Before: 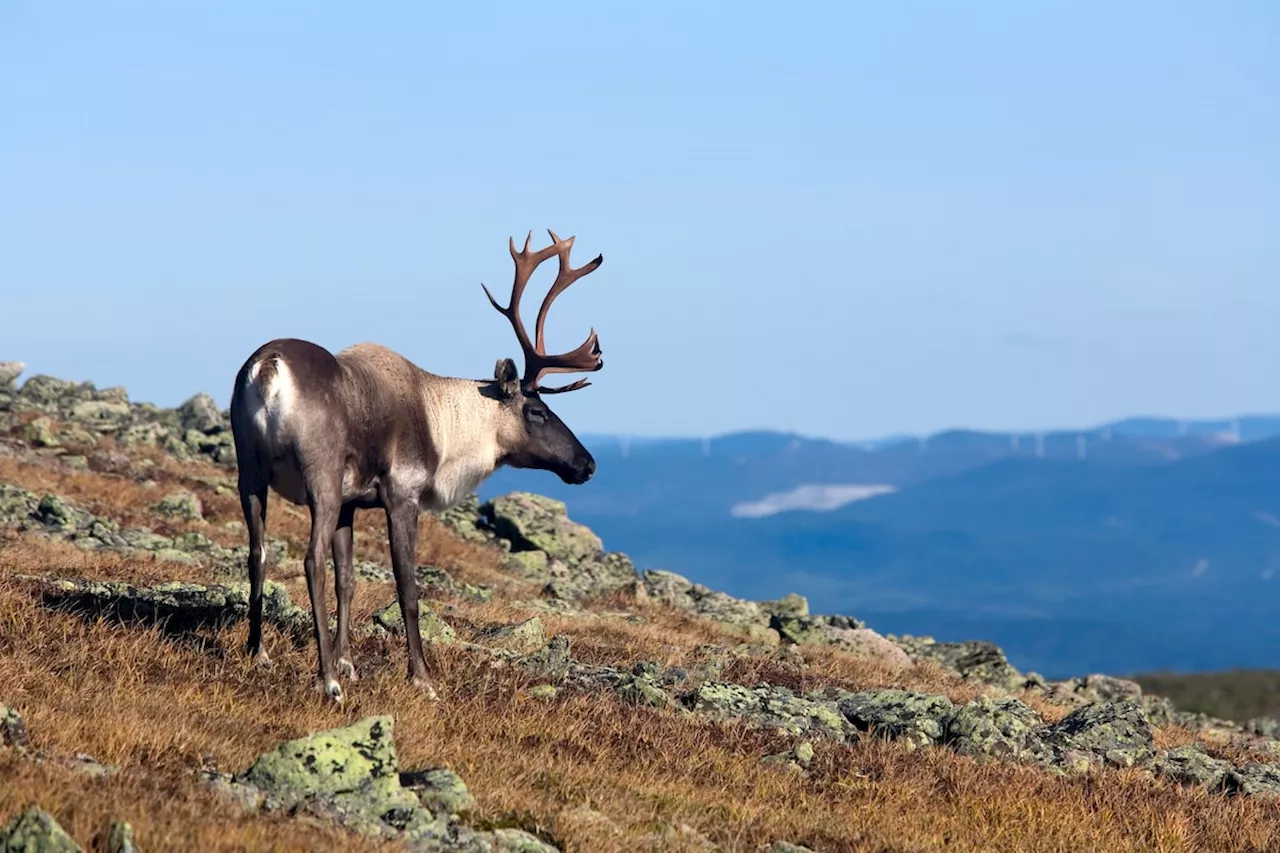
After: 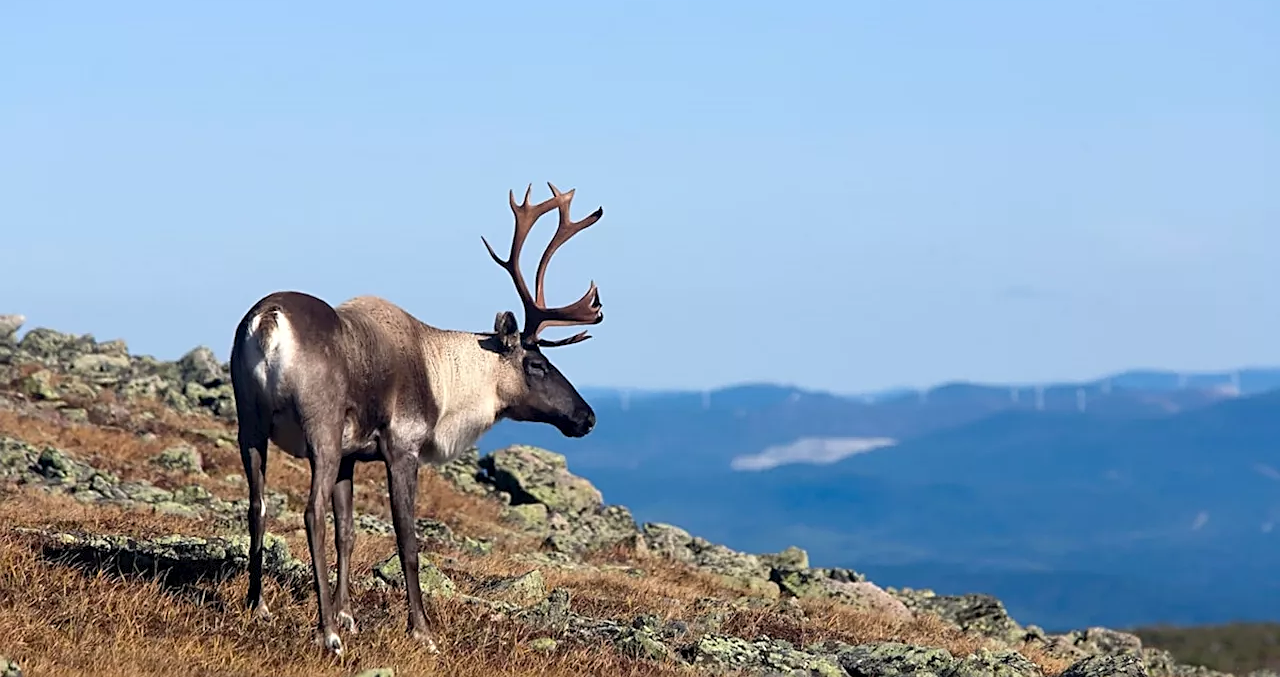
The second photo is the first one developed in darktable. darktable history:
sharpen: on, module defaults
crop and rotate: top 5.667%, bottom 14.937%
